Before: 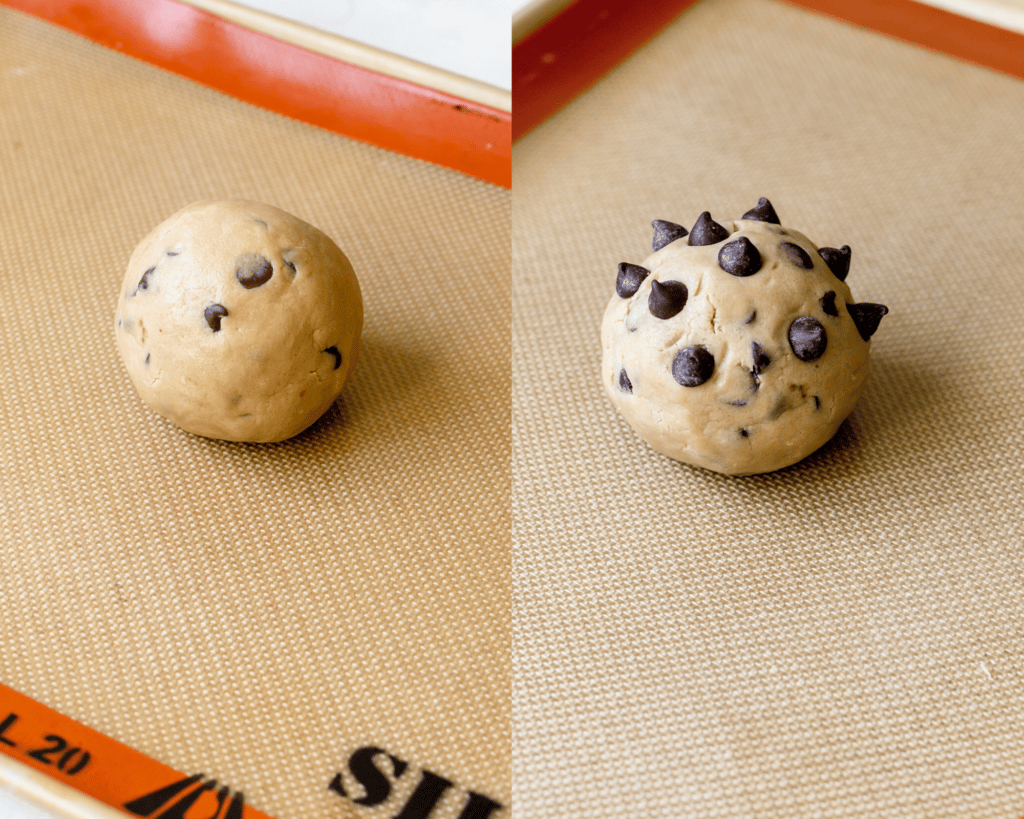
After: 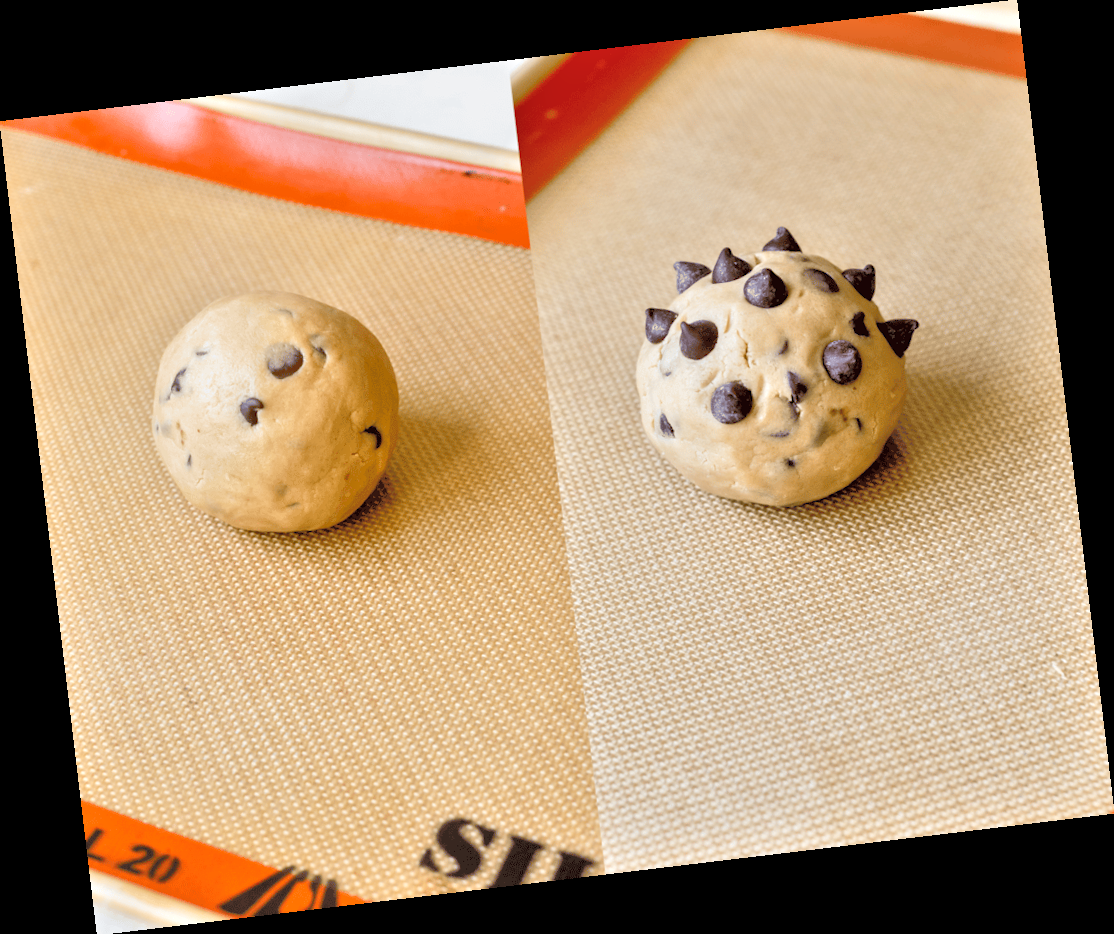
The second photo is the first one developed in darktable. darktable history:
rotate and perspective: rotation -6.83°, automatic cropping off
tone equalizer: -8 EV 2 EV, -7 EV 2 EV, -6 EV 2 EV, -5 EV 2 EV, -4 EV 2 EV, -3 EV 1.5 EV, -2 EV 1 EV, -1 EV 0.5 EV
